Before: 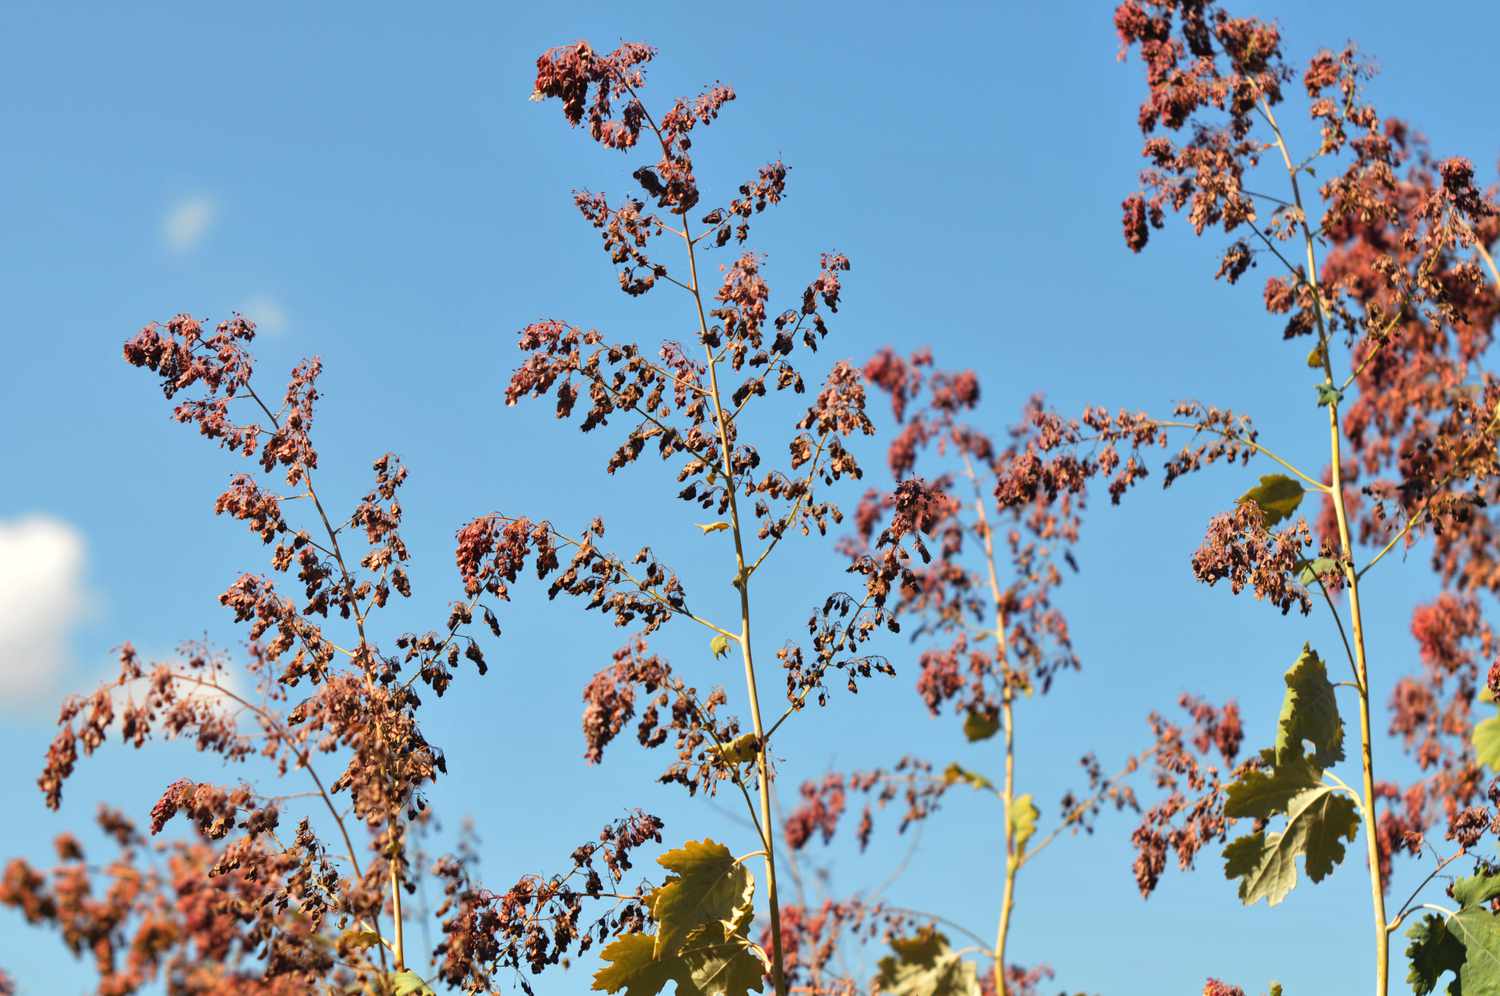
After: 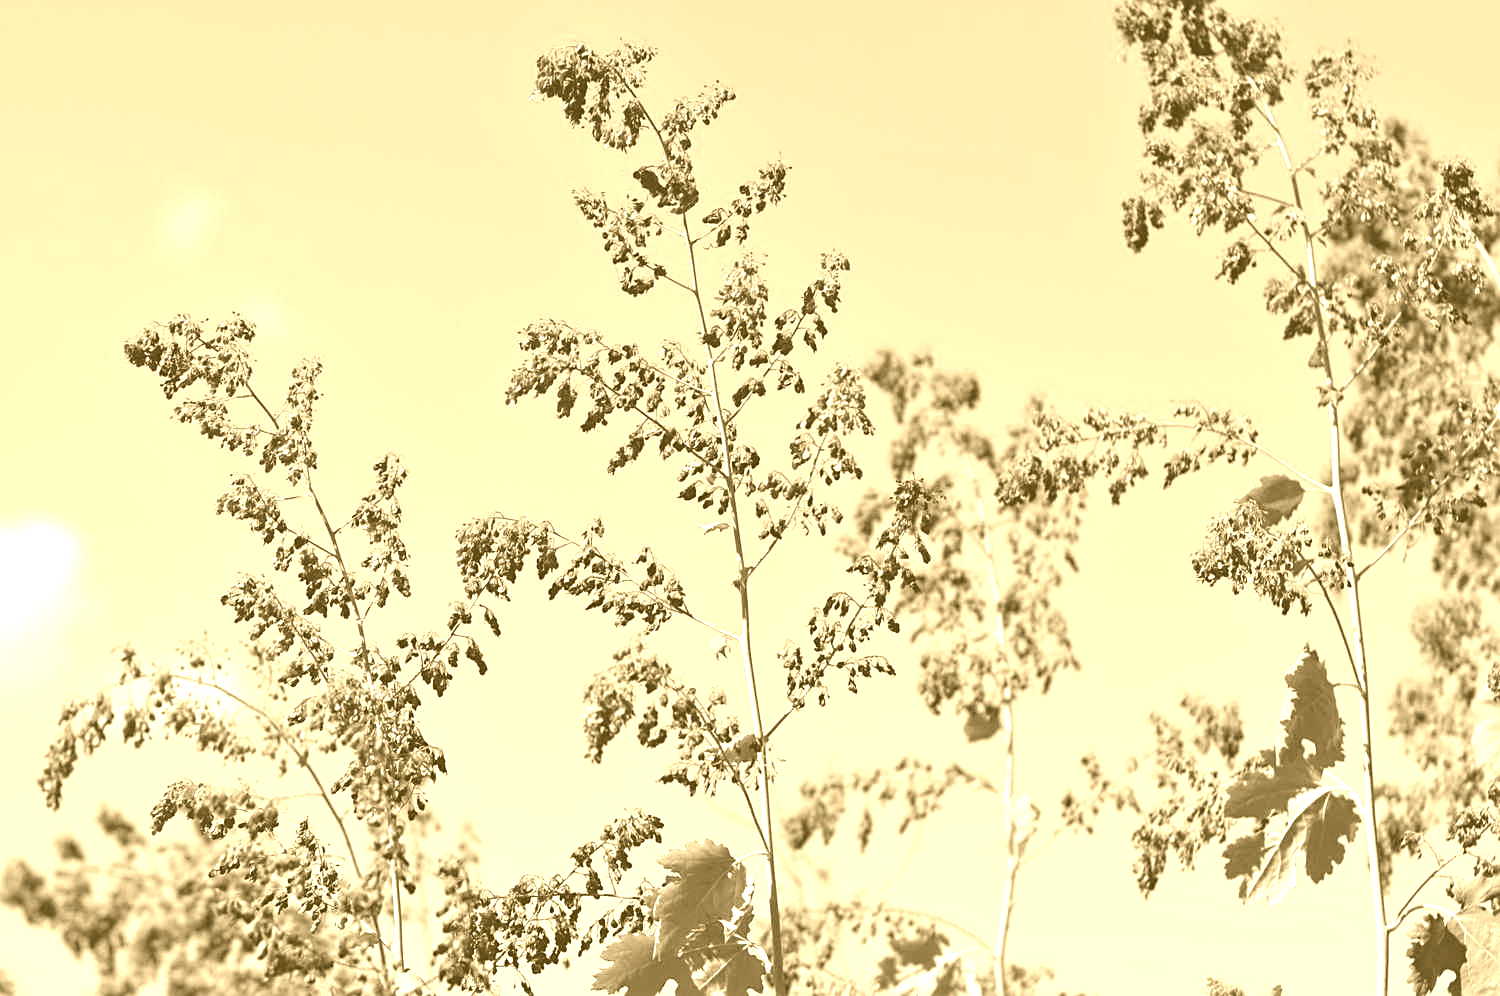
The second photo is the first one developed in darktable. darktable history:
sharpen: on, module defaults
color calibration: x 0.37, y 0.382, temperature 4313.32 K
colorize: hue 36°, source mix 100%
